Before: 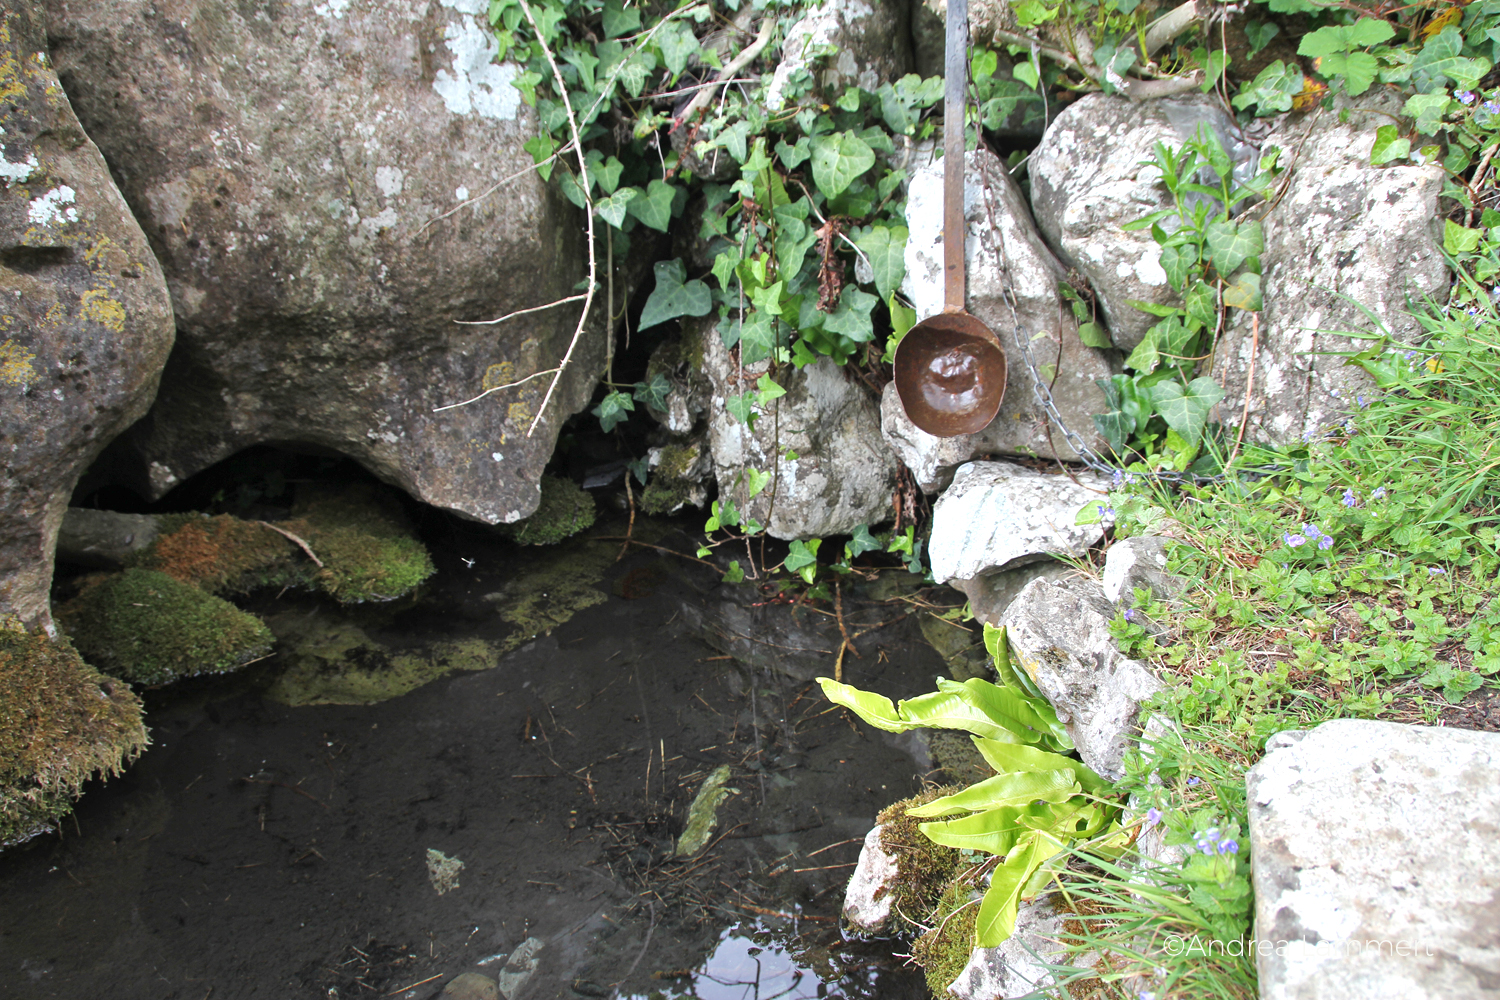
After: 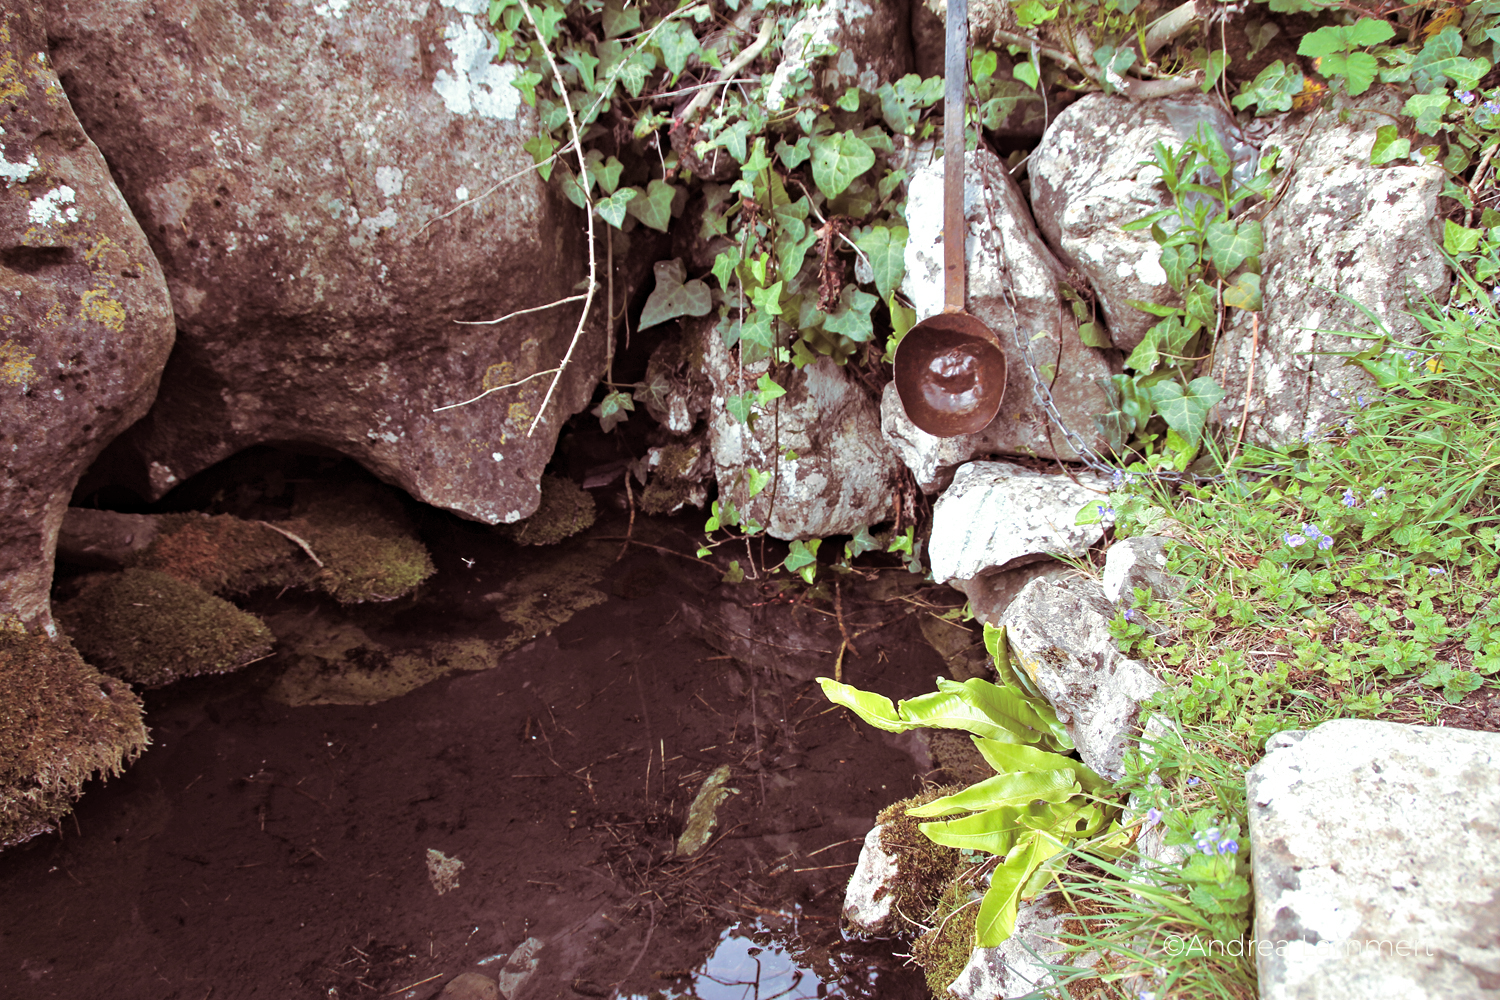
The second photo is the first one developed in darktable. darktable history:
split-toning: on, module defaults
haze removal: compatibility mode true, adaptive false
